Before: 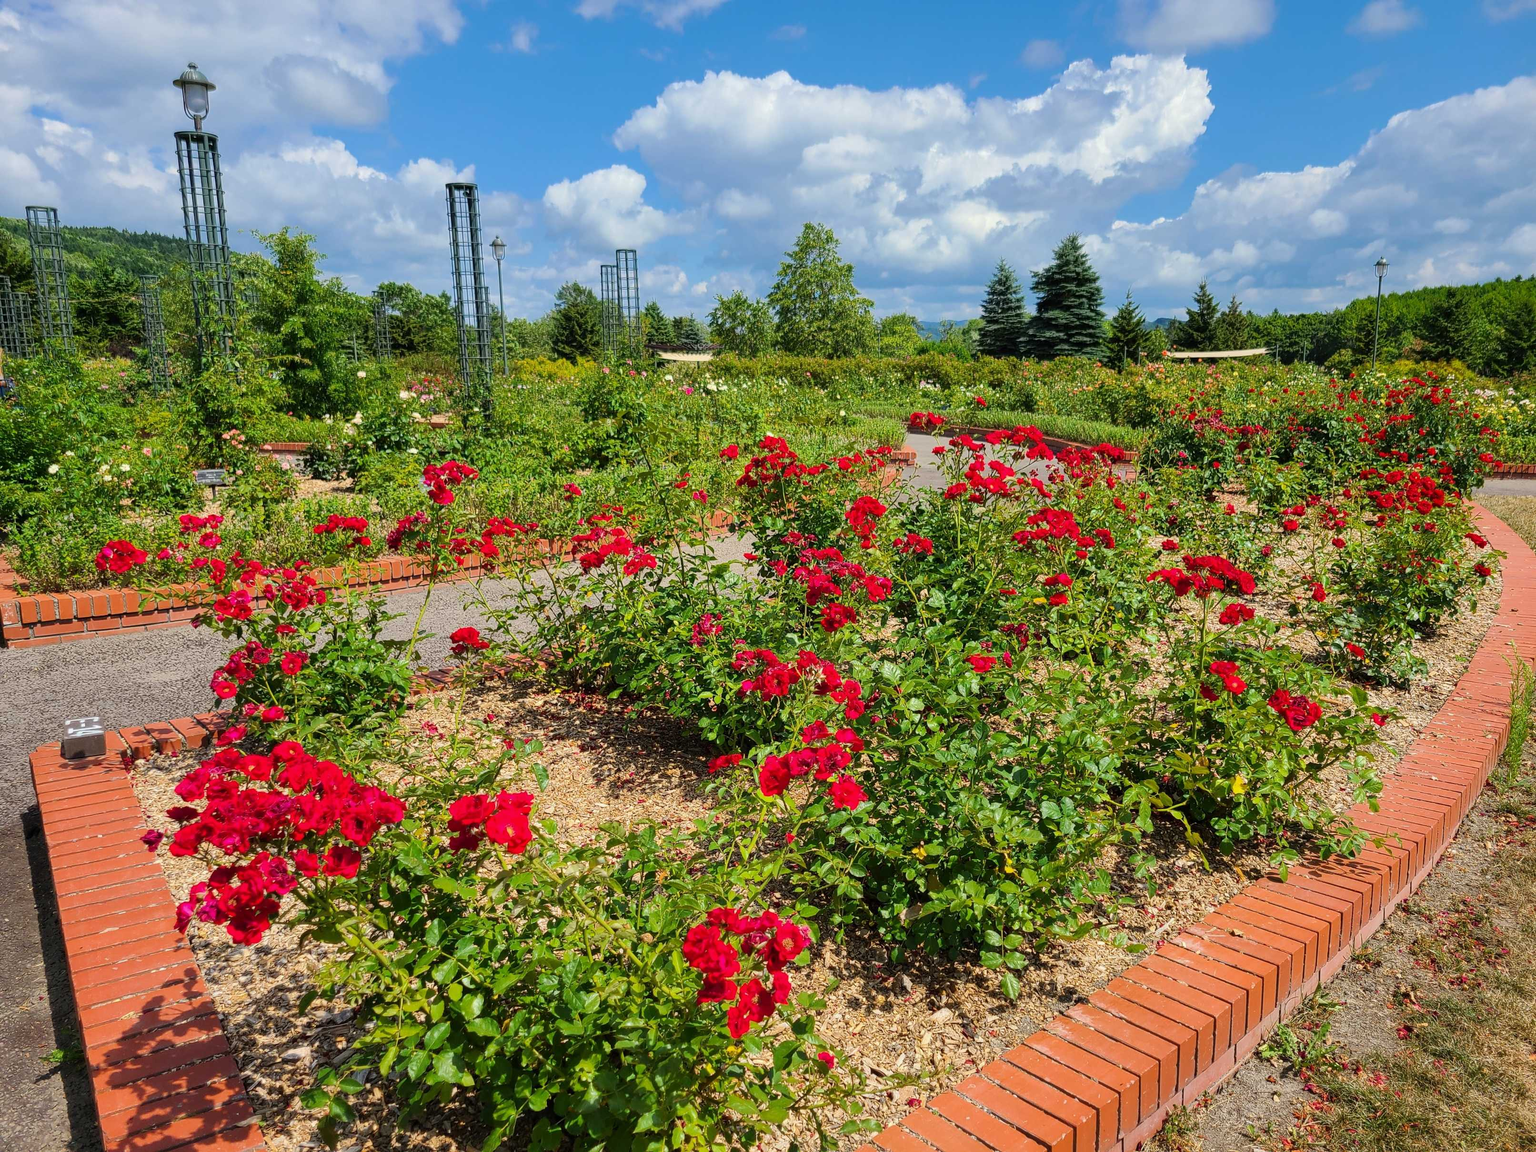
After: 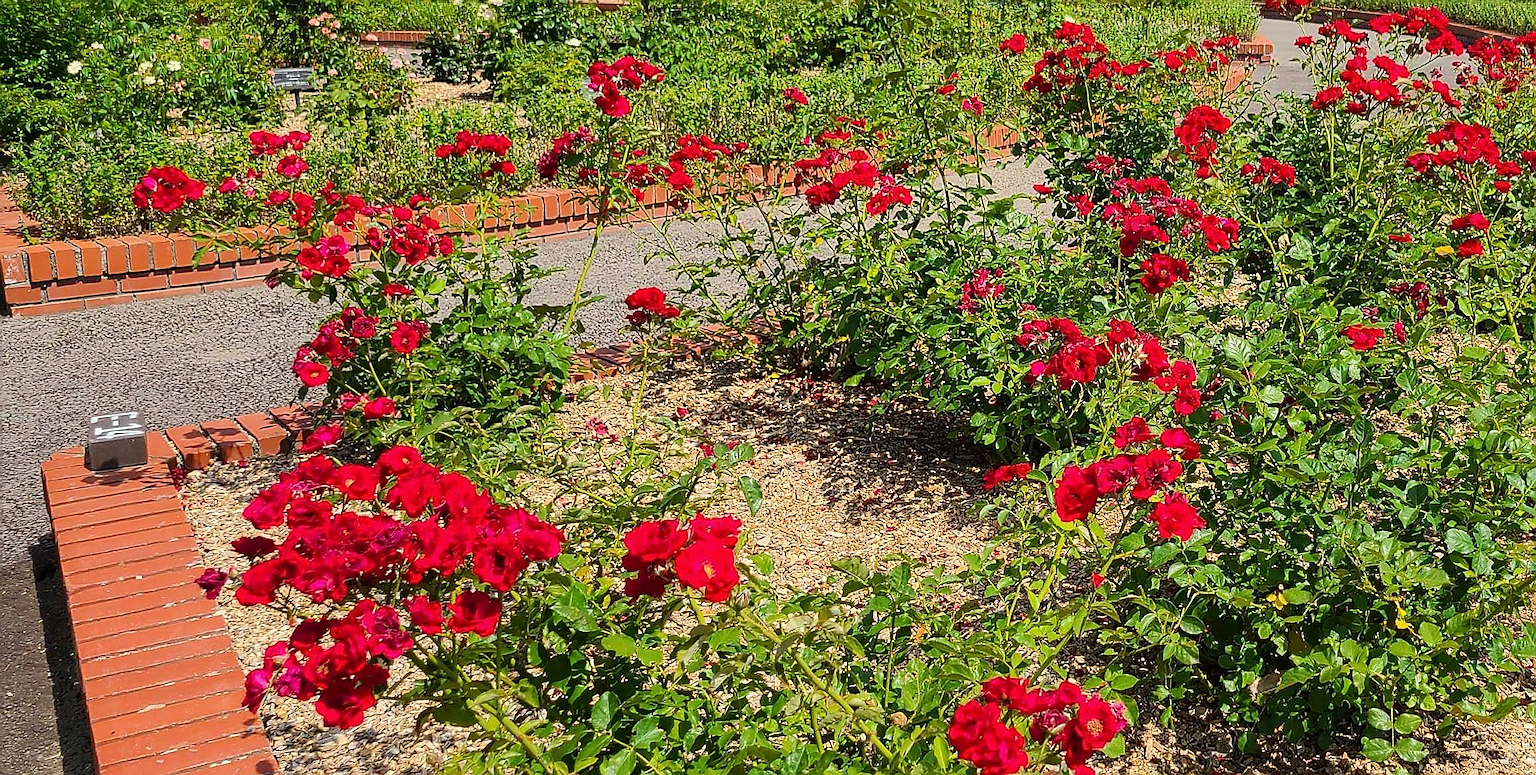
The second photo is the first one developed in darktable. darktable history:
sharpen: radius 1.37, amount 1.263, threshold 0.774
crop: top 36.525%, right 27.979%, bottom 14.956%
contrast brightness saturation: contrast 0.073
